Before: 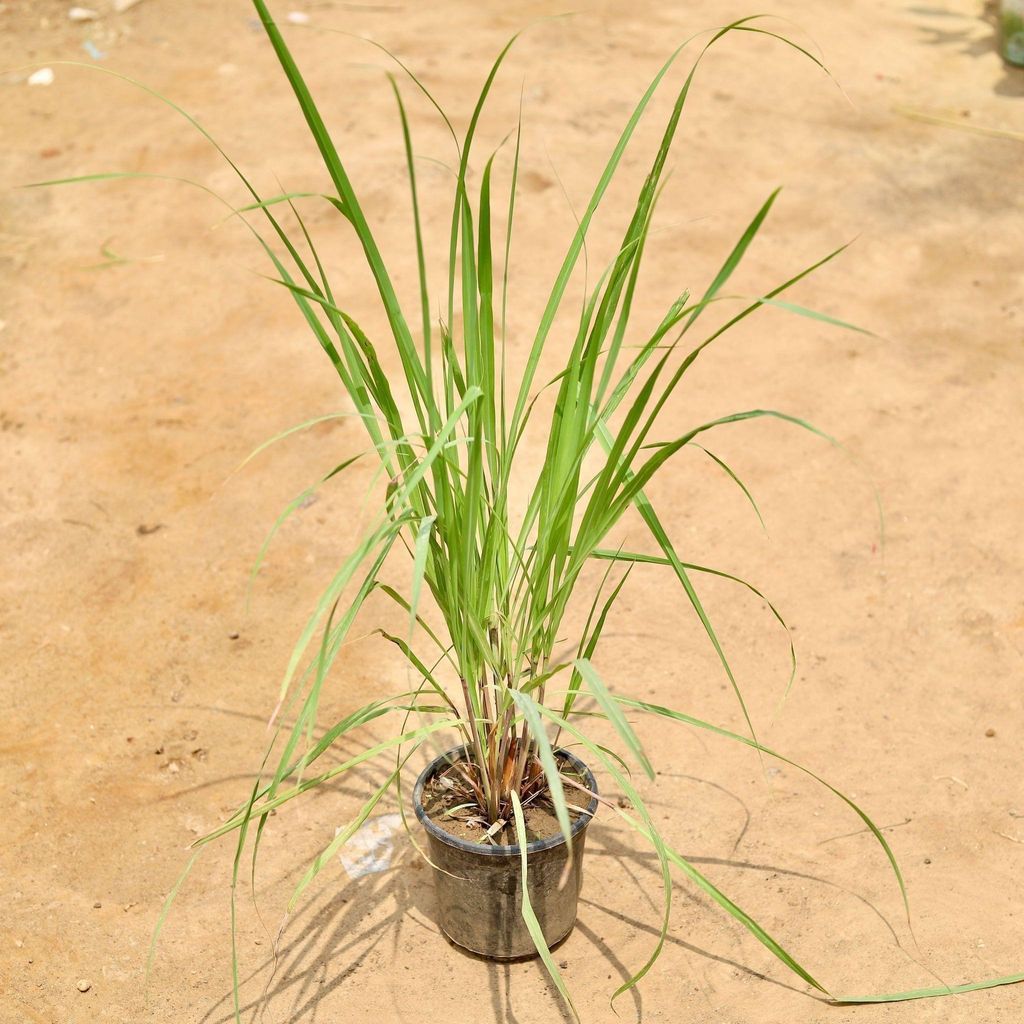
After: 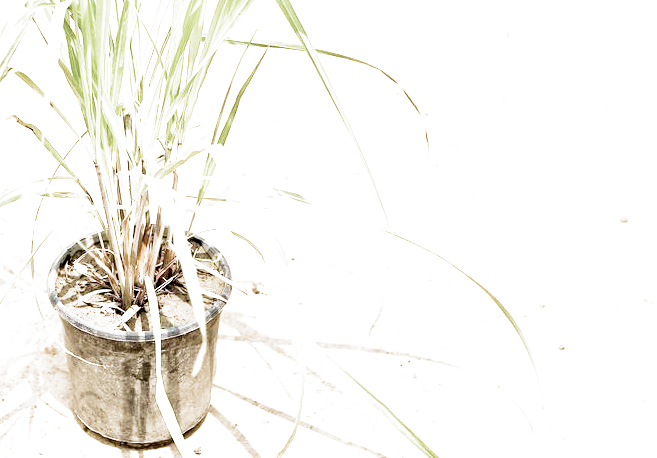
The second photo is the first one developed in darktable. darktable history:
velvia: on, module defaults
exposure: black level correction 0.001, exposure 1.827 EV, compensate highlight preservation false
filmic rgb: black relative exposure -5.06 EV, white relative exposure 3.2 EV, hardness 3.44, contrast 1.197, highlights saturation mix -29.24%, preserve chrominance no, color science v4 (2020)
crop and rotate: left 35.824%, top 50.232%, bottom 5.008%
